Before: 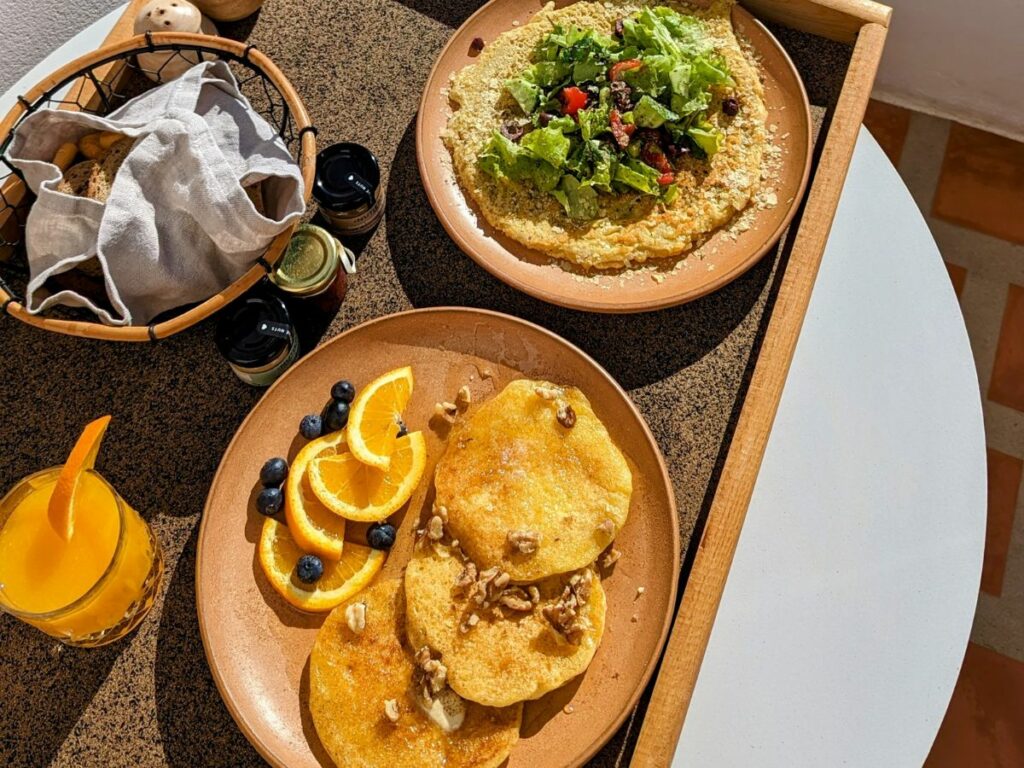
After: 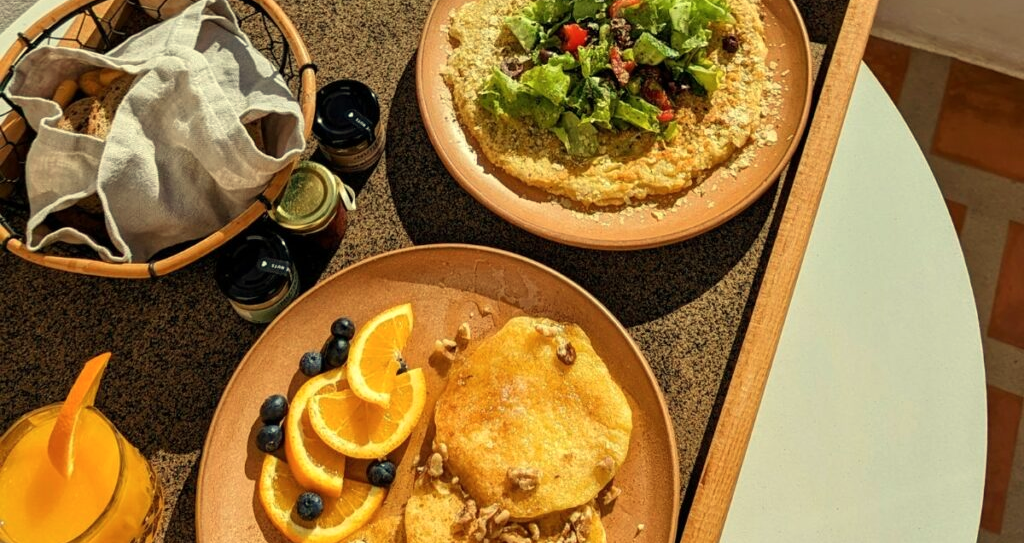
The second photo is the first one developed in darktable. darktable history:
color calibration: illuminant Planckian (black body), adaptation linear Bradford (ICC v4), x 0.361, y 0.366, temperature 4511.61 K, saturation algorithm version 1 (2020)
white balance: red 1.08, blue 0.791
crop and rotate: top 8.293%, bottom 20.996%
